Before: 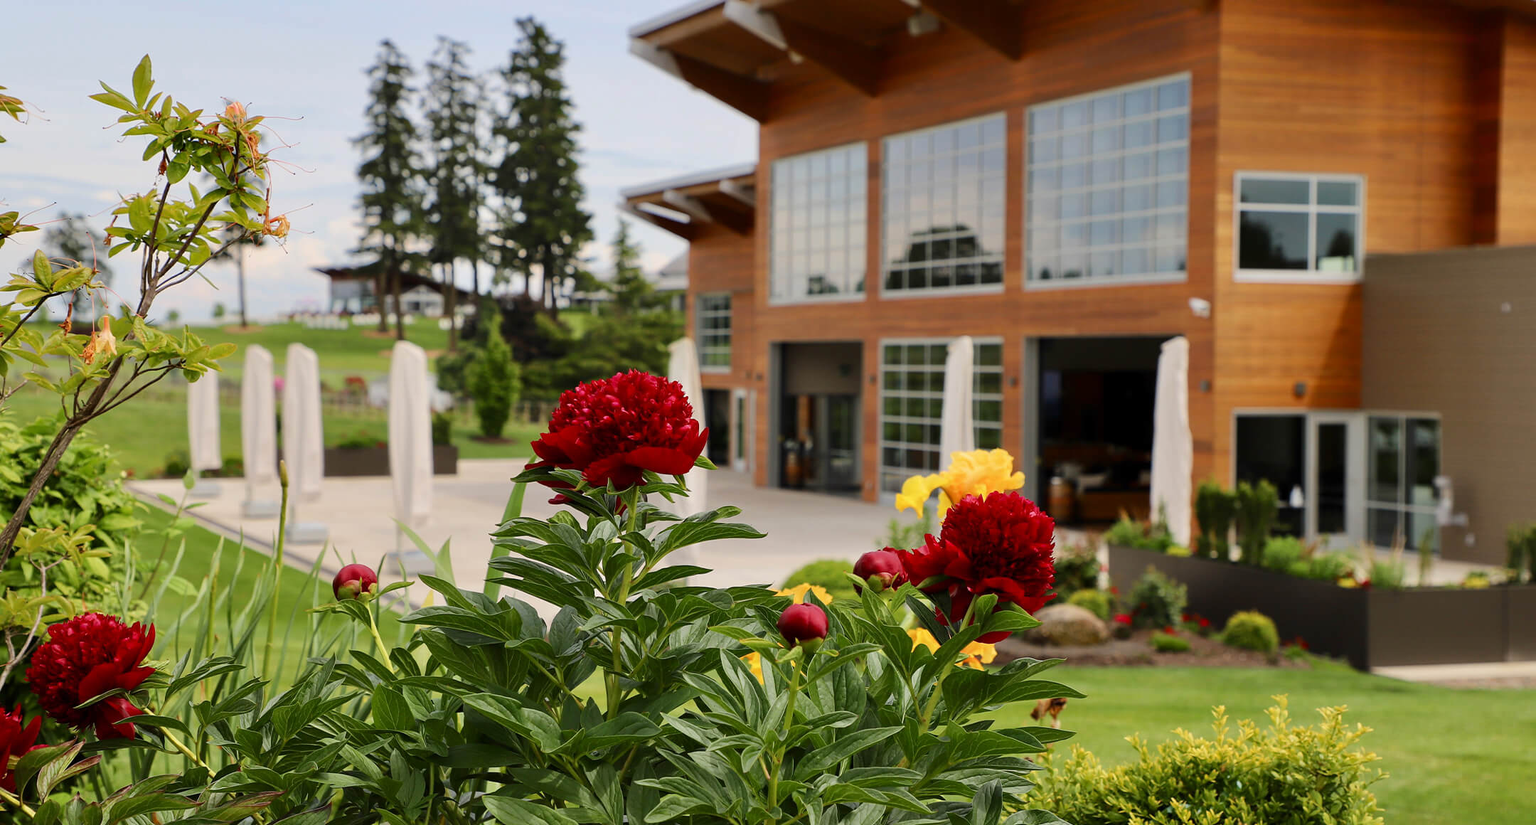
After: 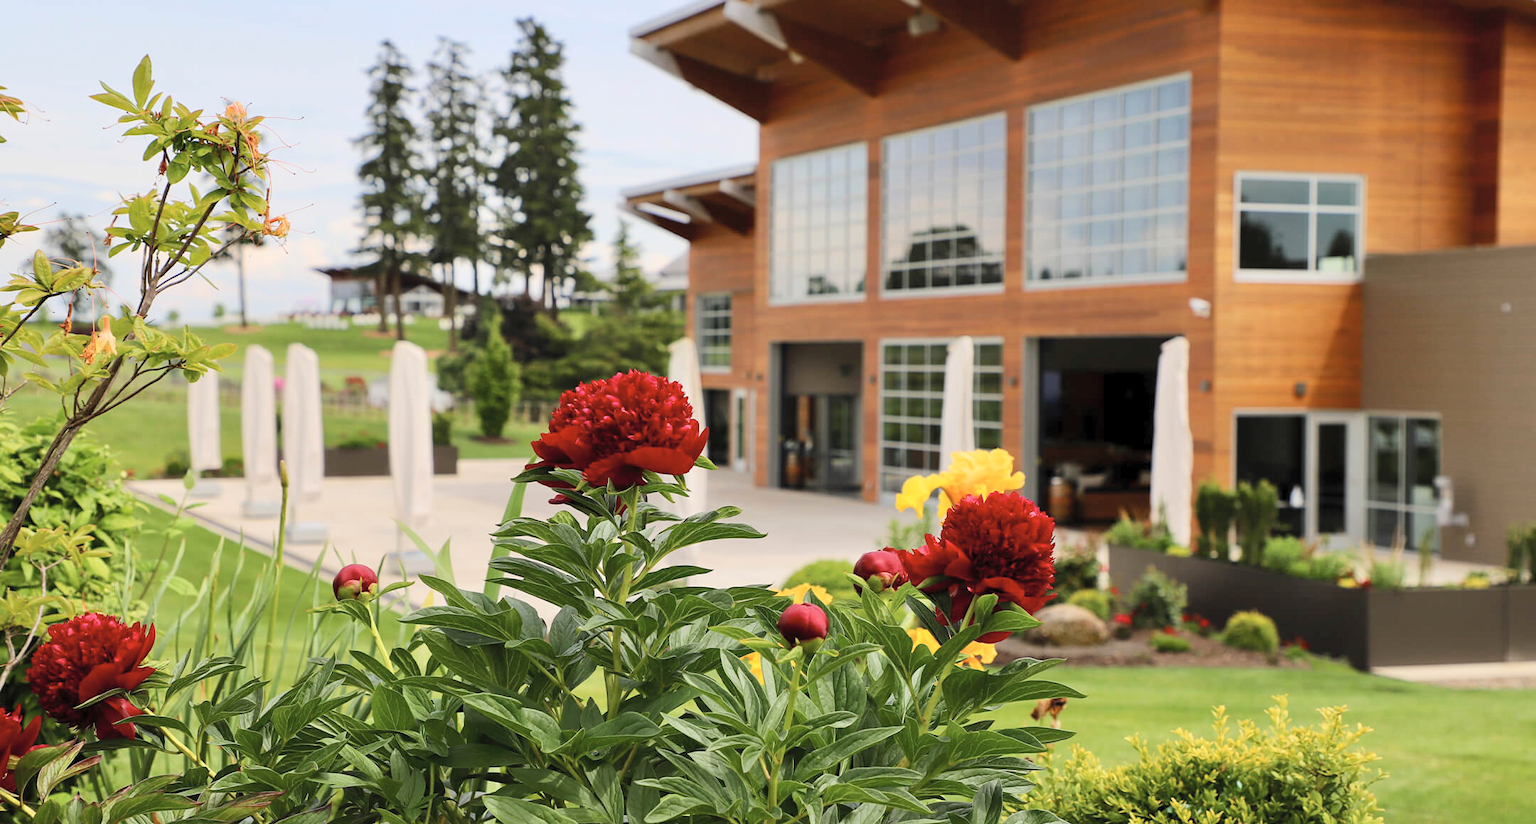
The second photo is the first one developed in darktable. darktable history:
contrast brightness saturation: contrast 0.139, brightness 0.205
